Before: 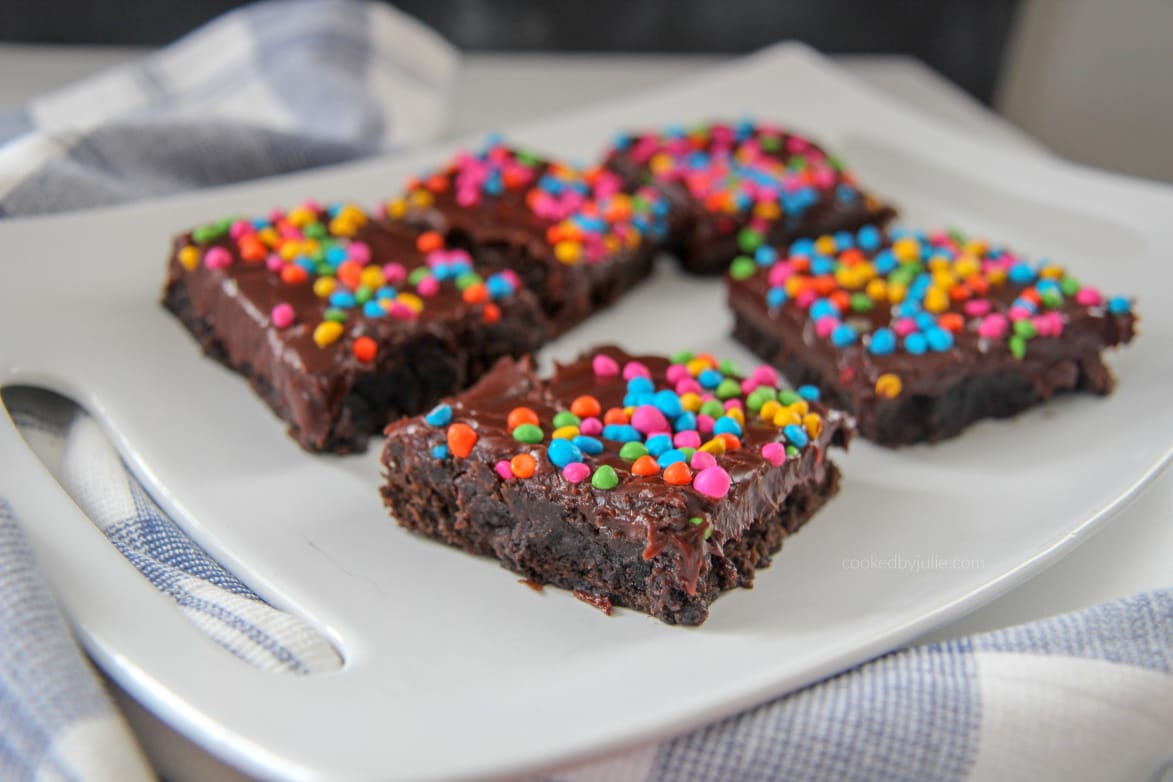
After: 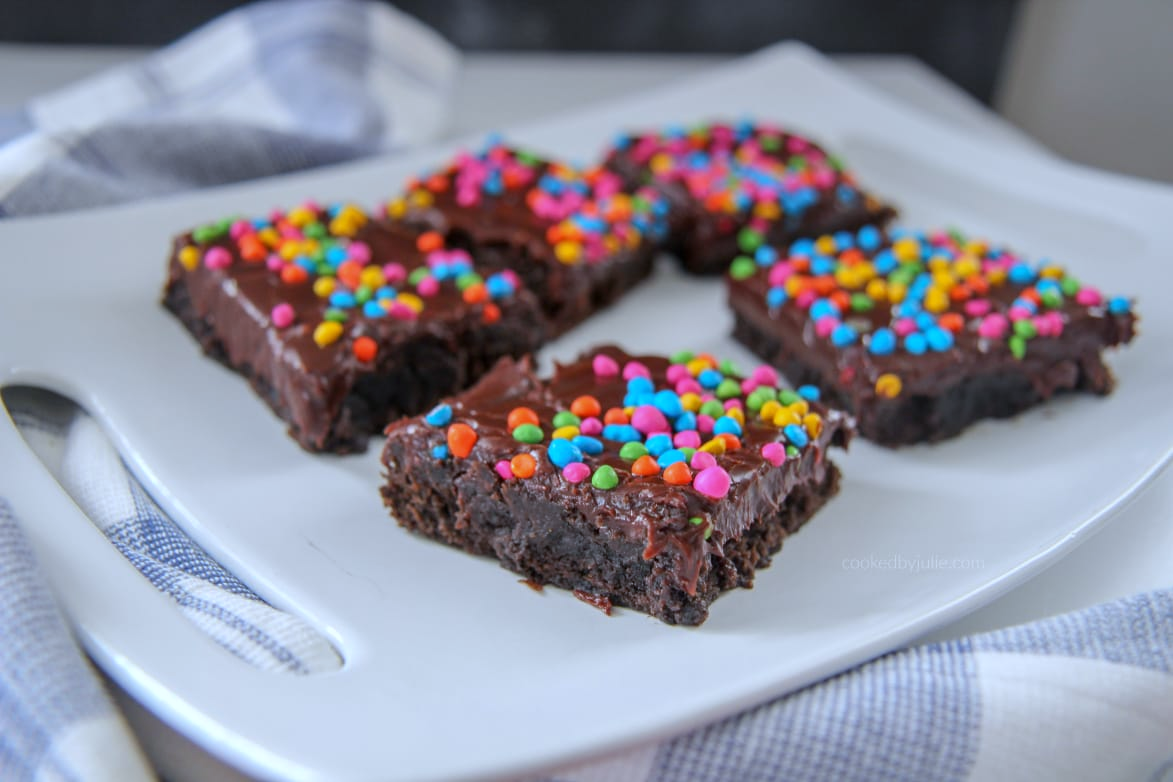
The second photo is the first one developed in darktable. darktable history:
exposure: compensate highlight preservation false
white balance: red 0.931, blue 1.11
